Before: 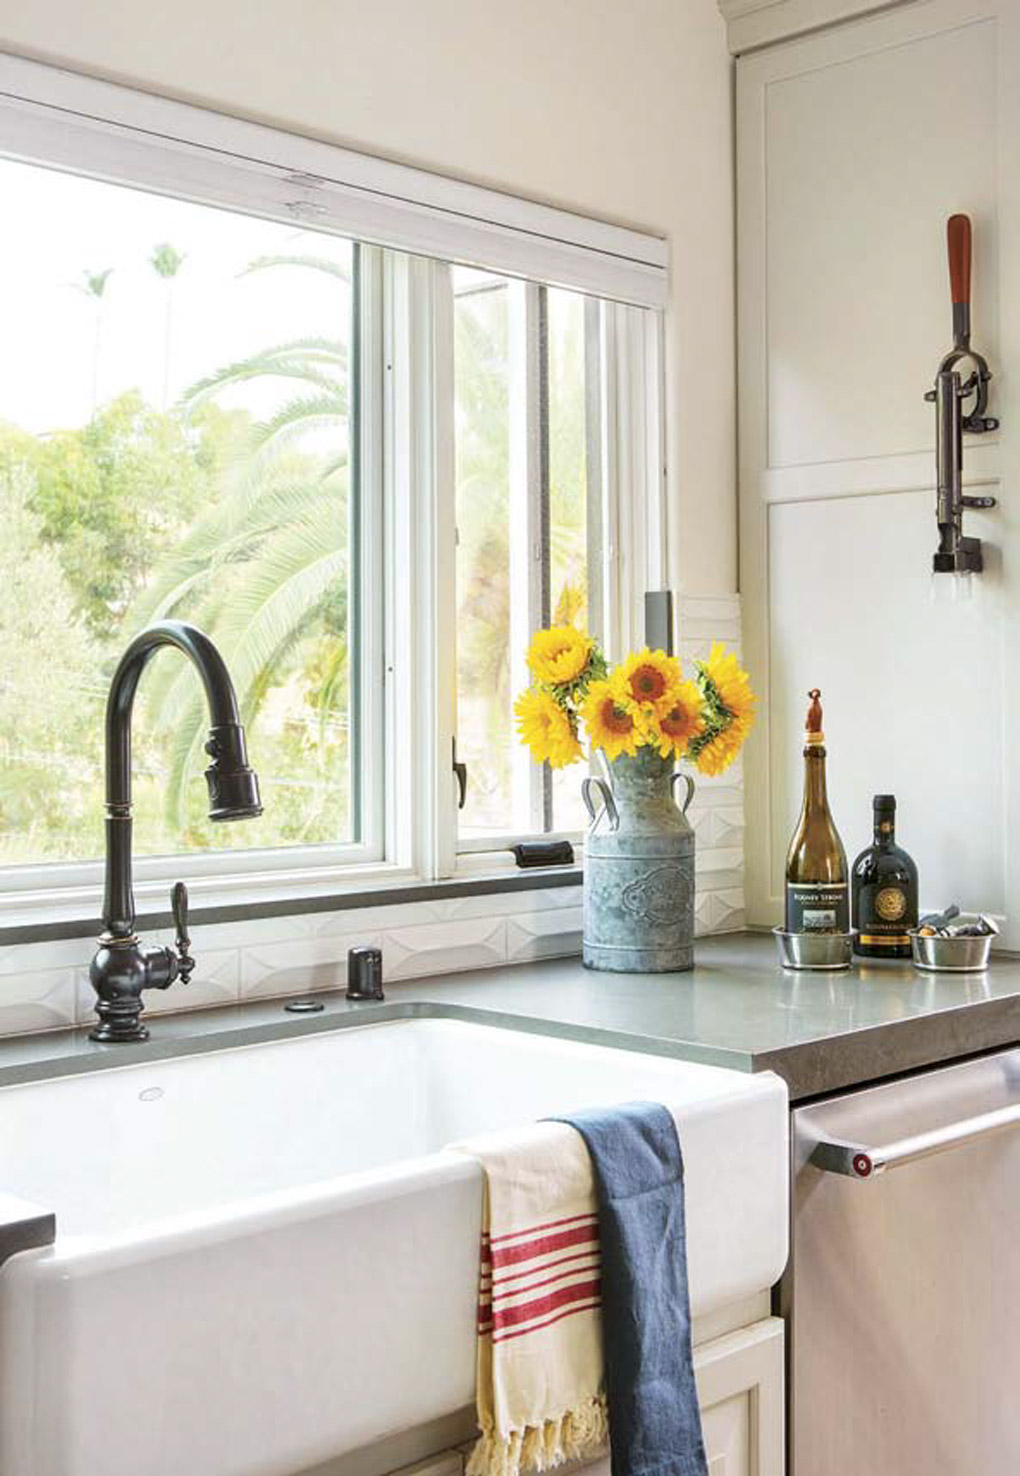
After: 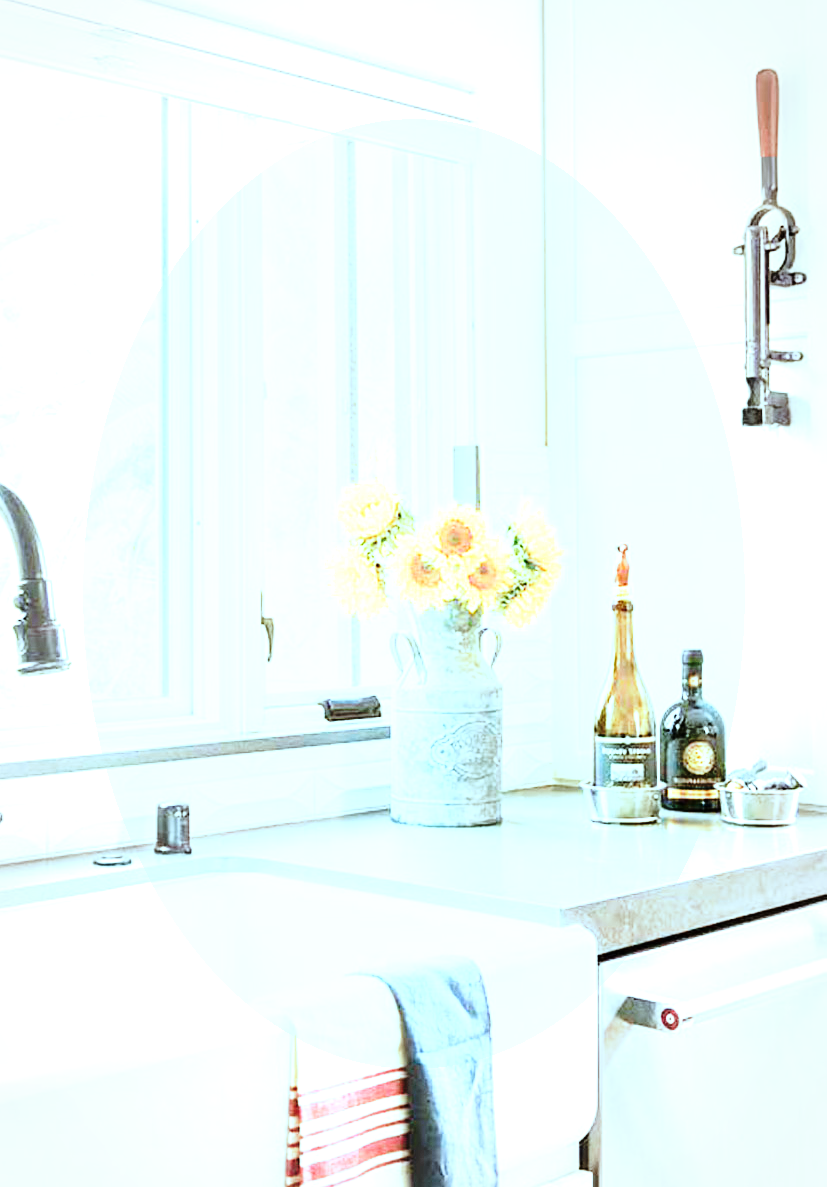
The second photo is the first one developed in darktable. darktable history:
crop: left 18.858%, top 9.921%, bottom 9.624%
base curve: curves: ch0 [(0, 0) (0.028, 0.03) (0.121, 0.232) (0.46, 0.748) (0.859, 0.968) (1, 1)], preserve colors none
exposure: black level correction 0, exposure 1 EV, compensate highlight preservation false
vignetting: brightness -0.153, automatic ratio true, unbound false
tone equalizer: -8 EV -1.07 EV, -7 EV -1.03 EV, -6 EV -0.837 EV, -5 EV -0.59 EV, -3 EV 0.552 EV, -2 EV 0.854 EV, -1 EV 1.01 EV, +0 EV 1.05 EV, mask exposure compensation -0.502 EV
color correction: highlights a* -11.75, highlights b* -15.02
